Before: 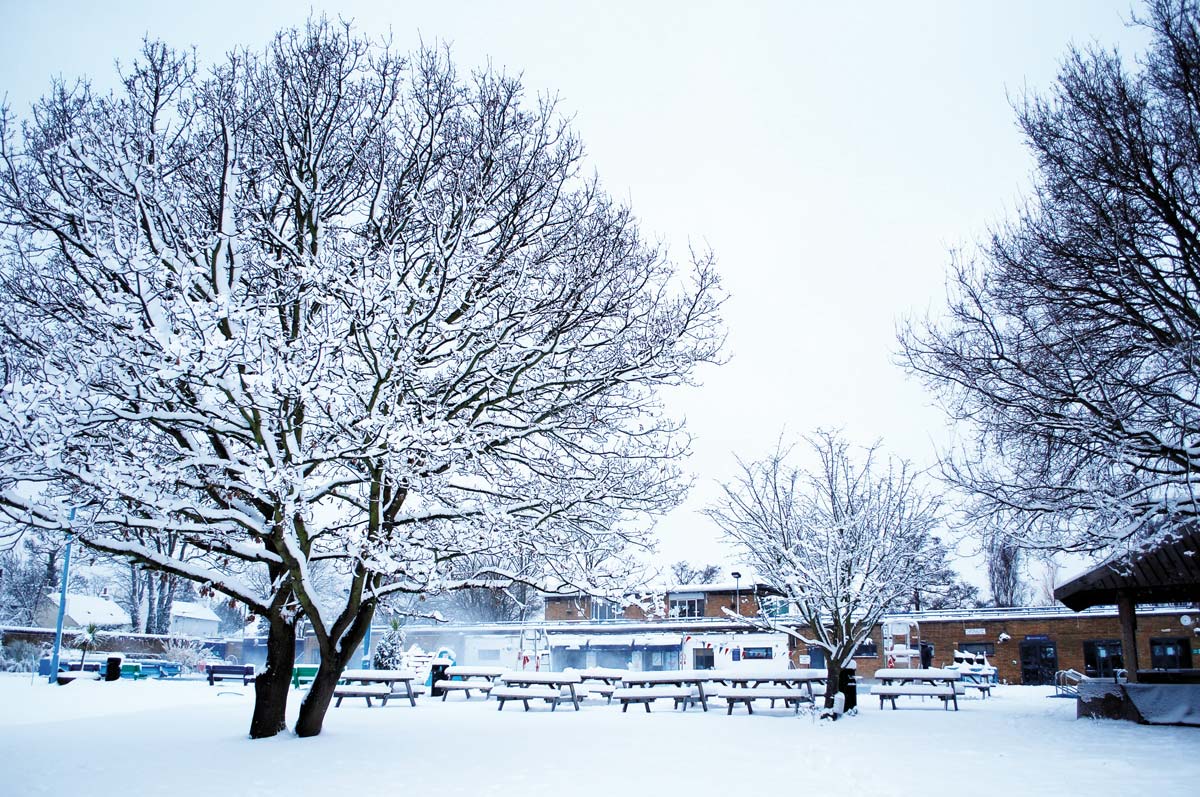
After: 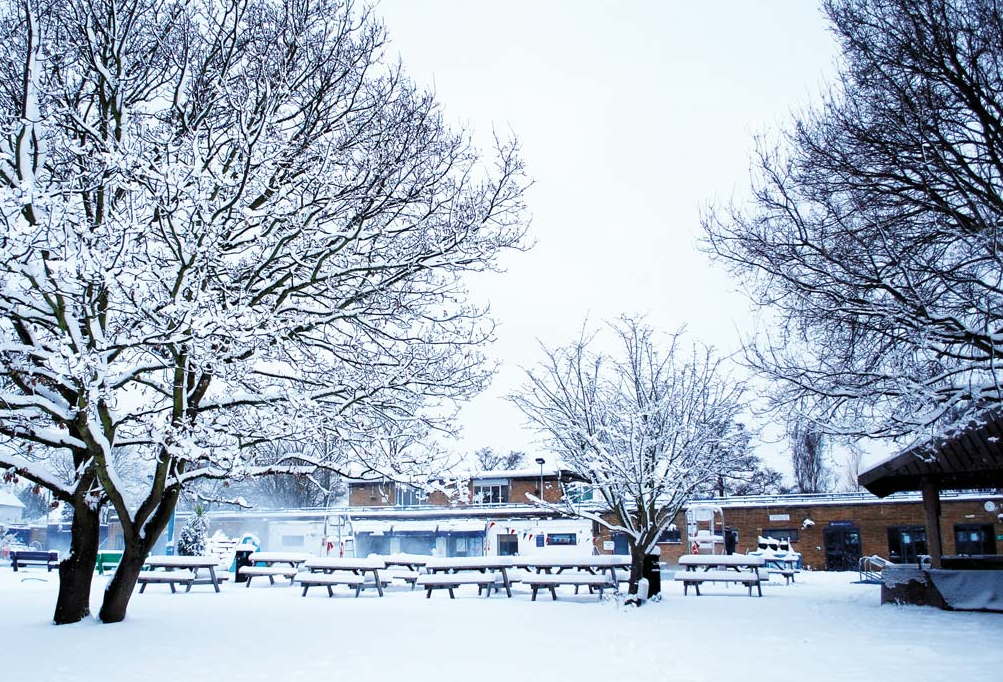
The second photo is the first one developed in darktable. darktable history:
crop: left 16.397%, top 14.327%
